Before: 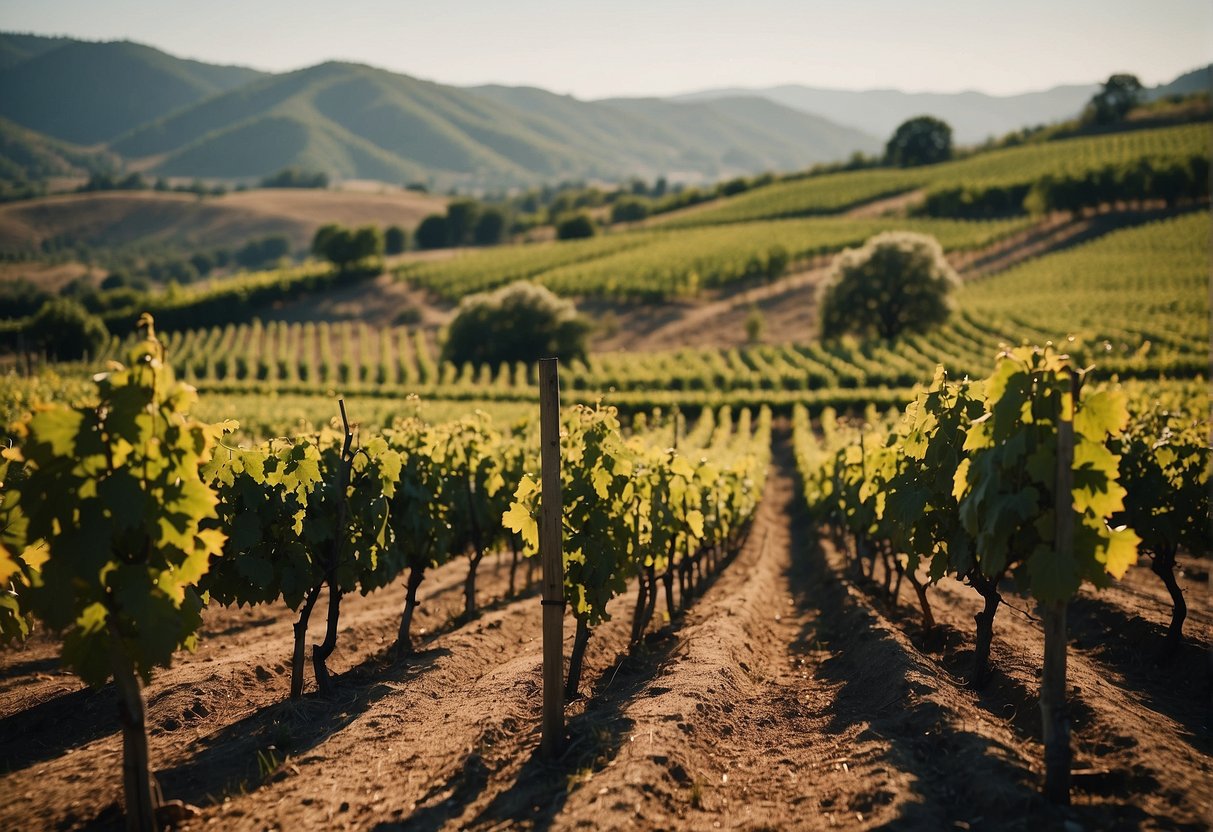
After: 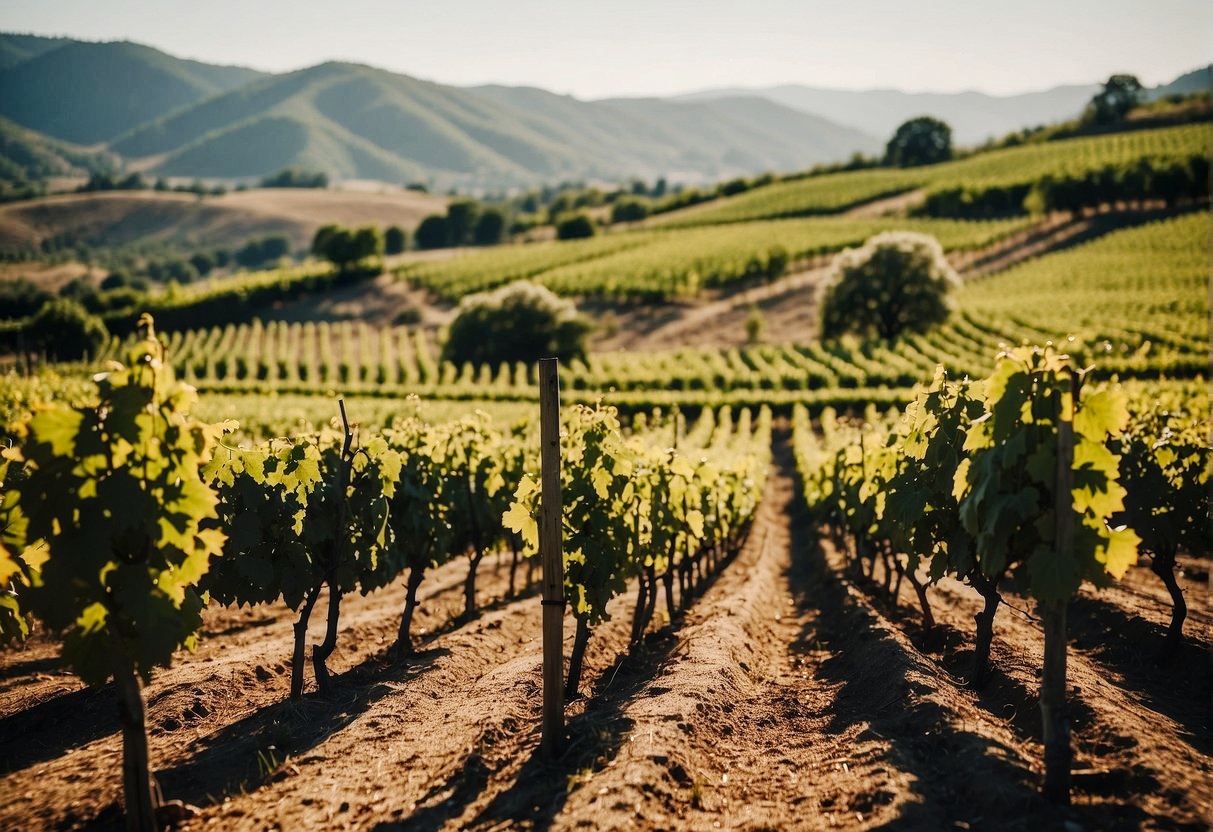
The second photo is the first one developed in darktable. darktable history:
contrast brightness saturation: saturation -0.04
tone curve: curves: ch0 [(0, 0) (0.003, 0.015) (0.011, 0.021) (0.025, 0.032) (0.044, 0.046) (0.069, 0.062) (0.1, 0.08) (0.136, 0.117) (0.177, 0.165) (0.224, 0.221) (0.277, 0.298) (0.335, 0.385) (0.399, 0.469) (0.468, 0.558) (0.543, 0.637) (0.623, 0.708) (0.709, 0.771) (0.801, 0.84) (0.898, 0.907) (1, 1)], preserve colors none
local contrast: detail 130%
